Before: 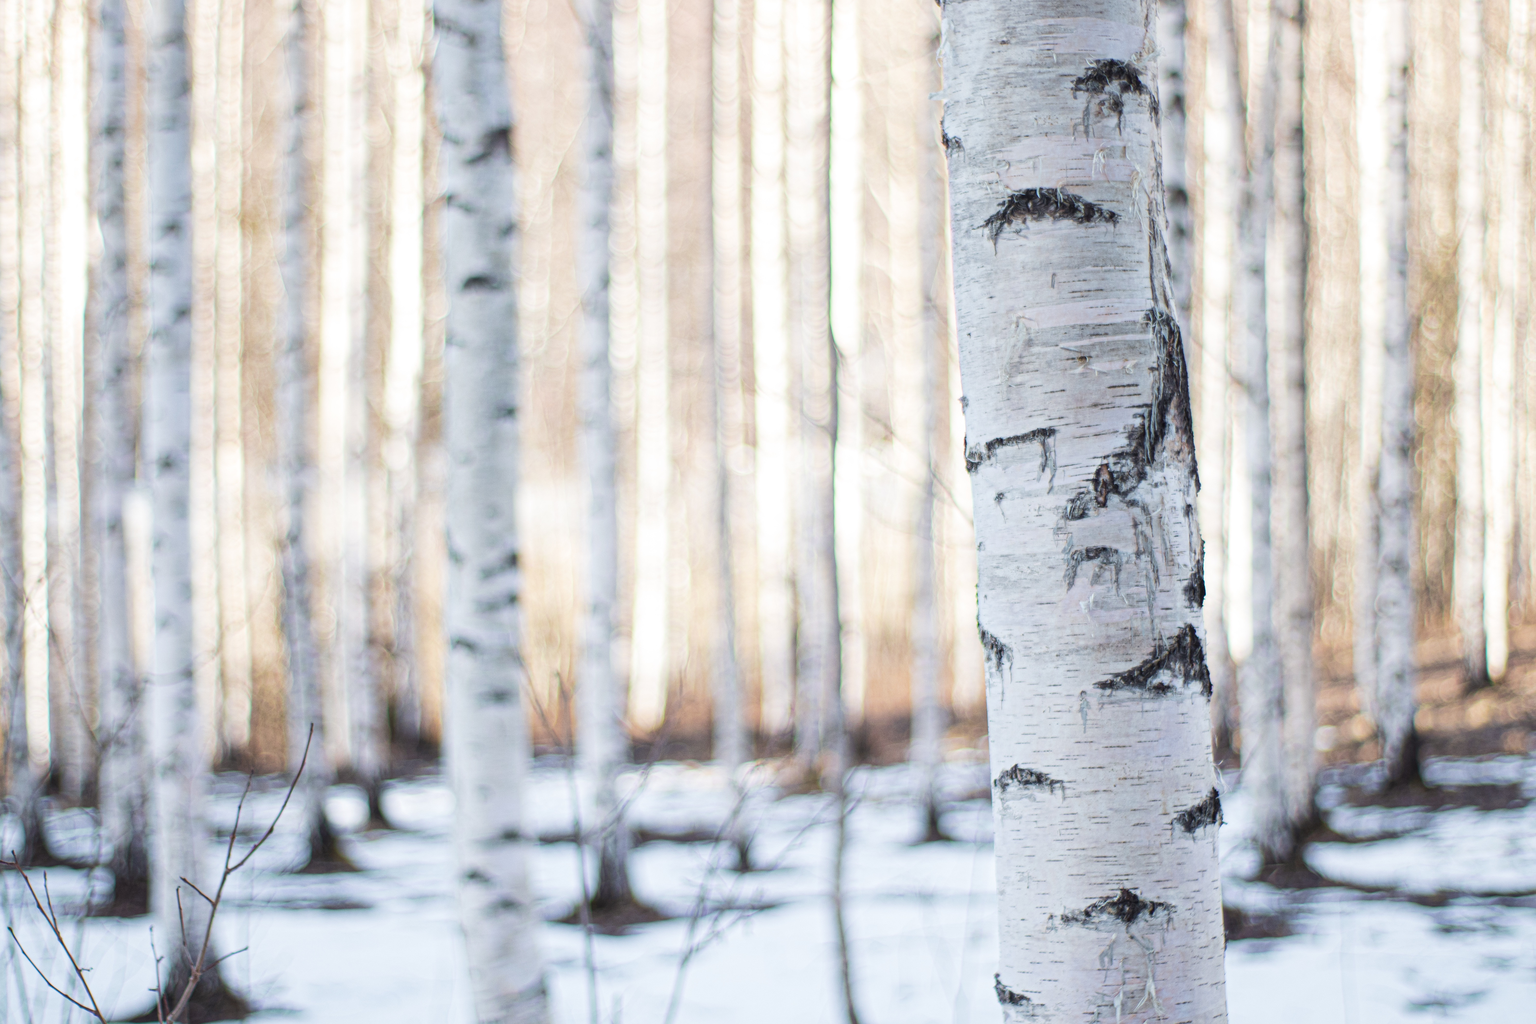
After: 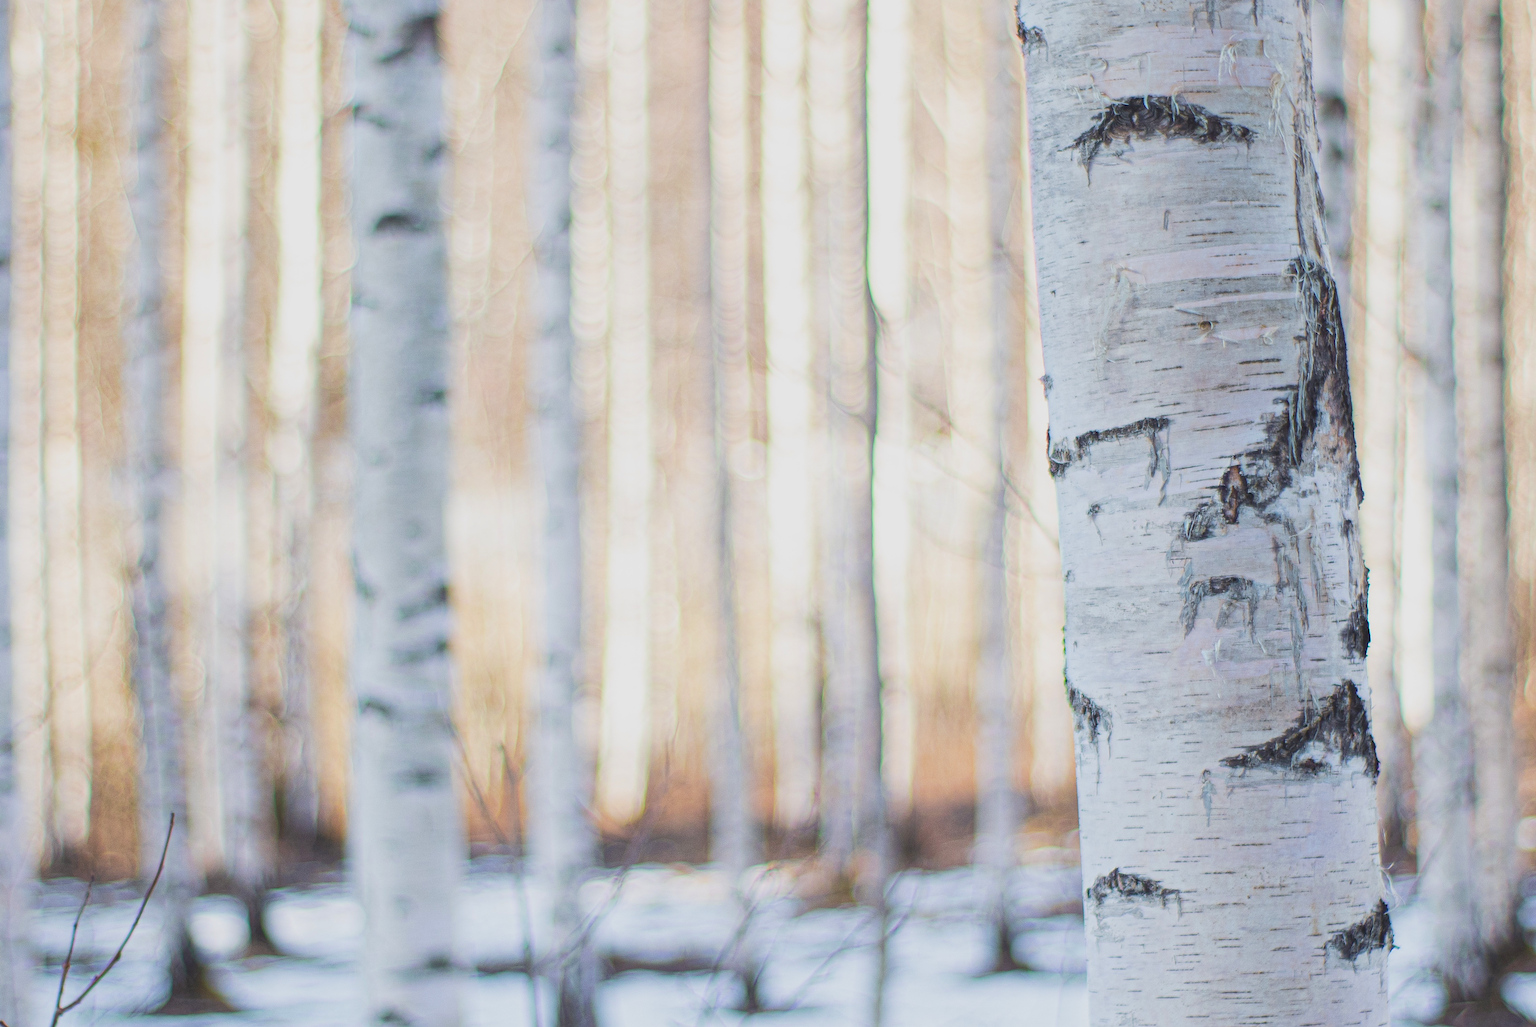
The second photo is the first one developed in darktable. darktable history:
contrast brightness saturation: contrast -0.184, saturation 0.188
crop and rotate: left 11.961%, top 11.419%, right 13.43%, bottom 13.722%
sharpen: on, module defaults
